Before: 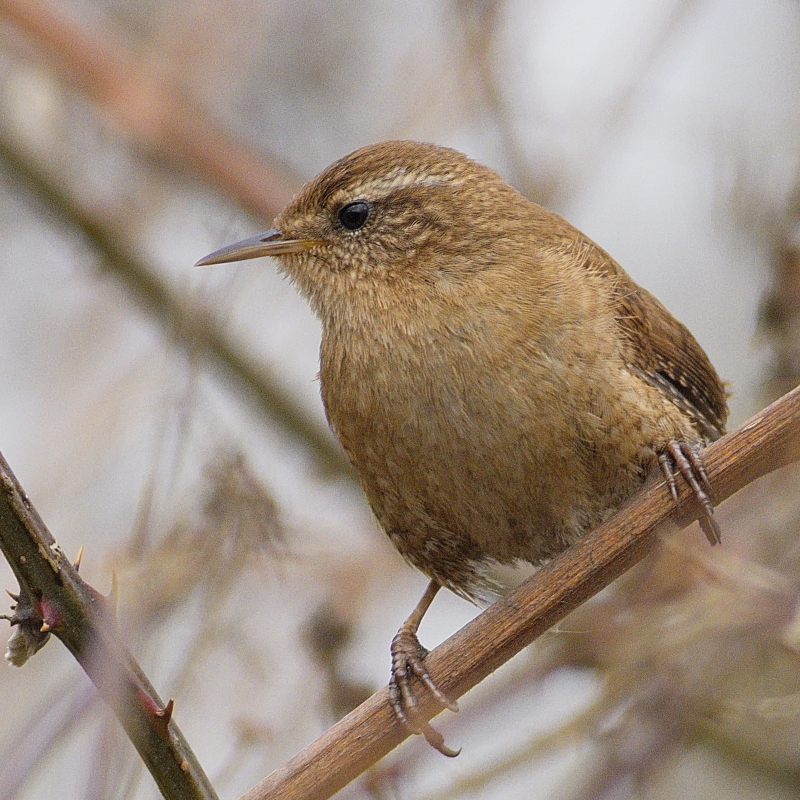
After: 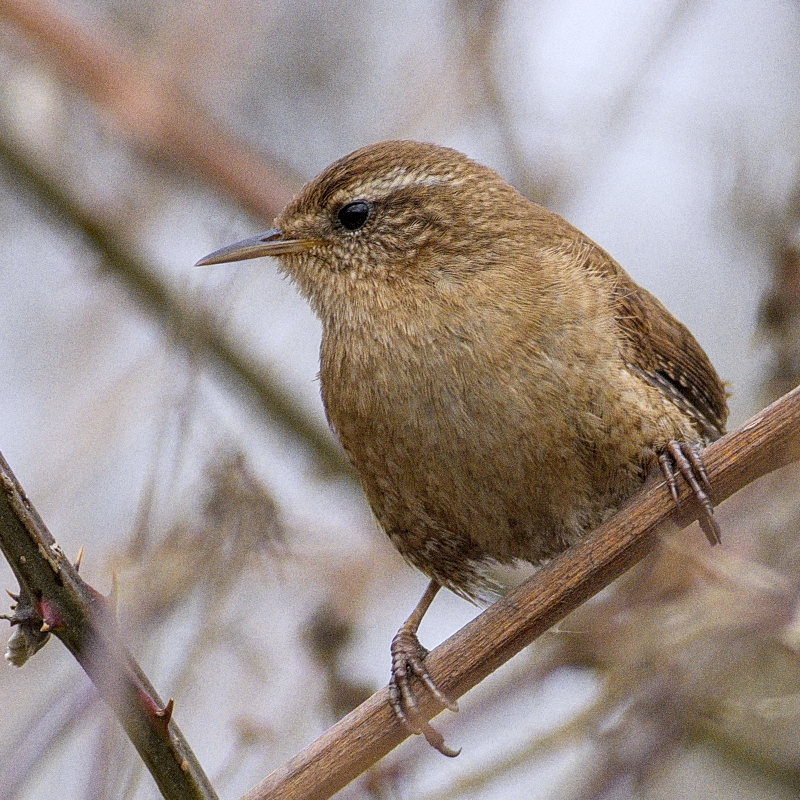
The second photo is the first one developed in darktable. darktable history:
grain: coarseness 3.21 ISO
white balance: red 0.984, blue 1.059
local contrast: detail 130%
